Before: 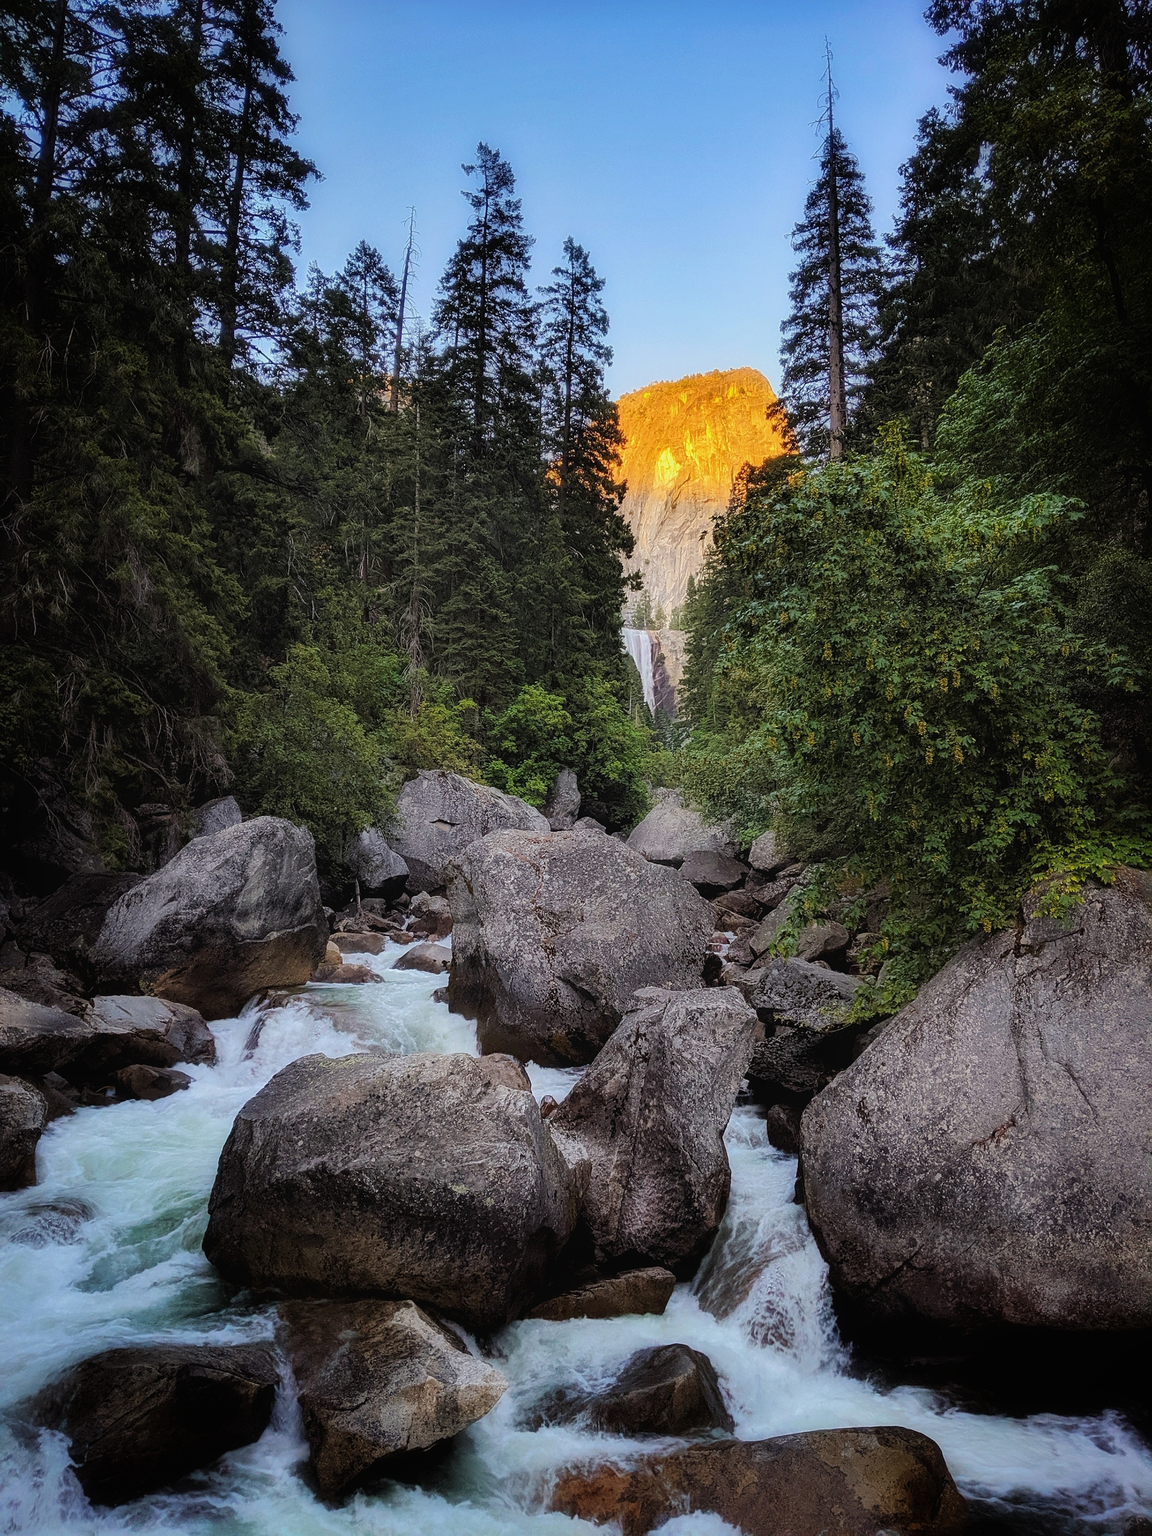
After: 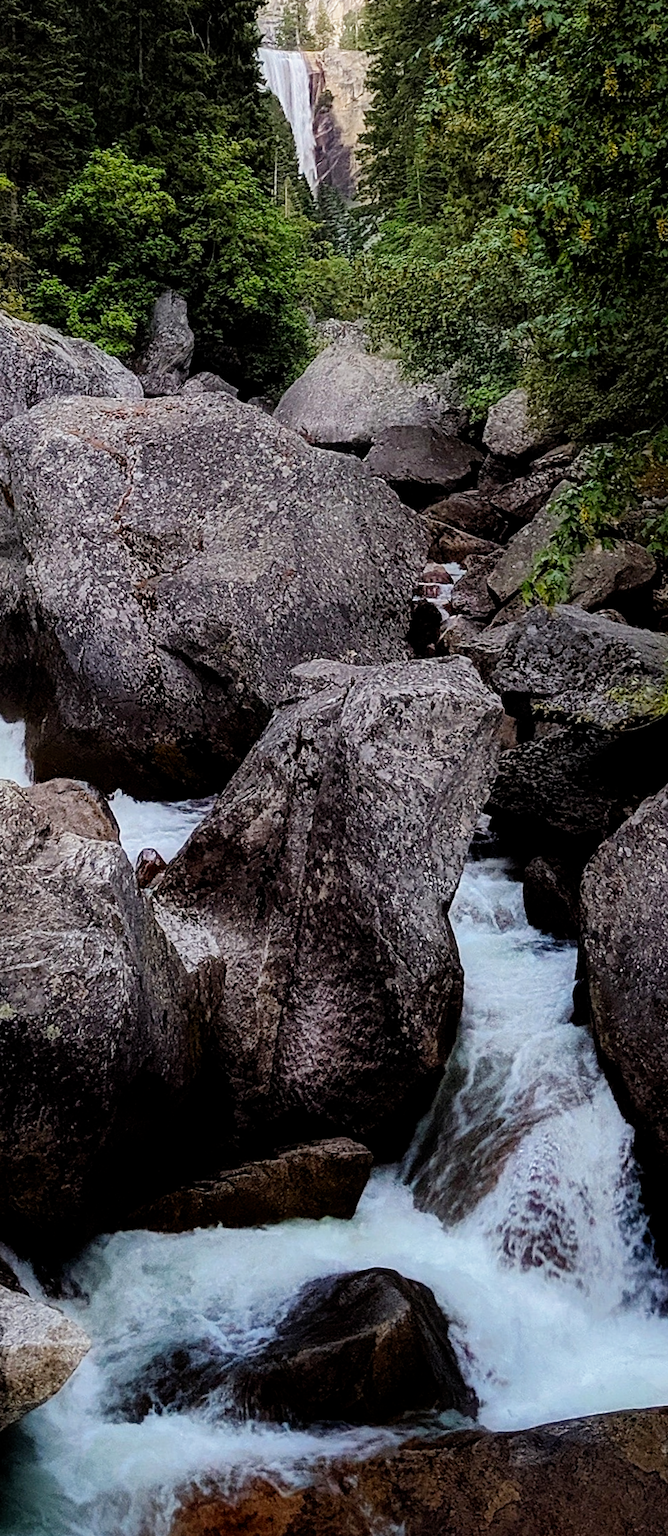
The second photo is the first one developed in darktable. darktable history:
crop: left 40.878%, top 39.176%, right 25.993%, bottom 3.081%
rotate and perspective: rotation -1.17°, automatic cropping off
filmic rgb: black relative exposure -8.7 EV, white relative exposure 2.7 EV, threshold 3 EV, target black luminance 0%, hardness 6.25, latitude 75%, contrast 1.325, highlights saturation mix -5%, preserve chrominance no, color science v5 (2021), iterations of high-quality reconstruction 0, enable highlight reconstruction true
